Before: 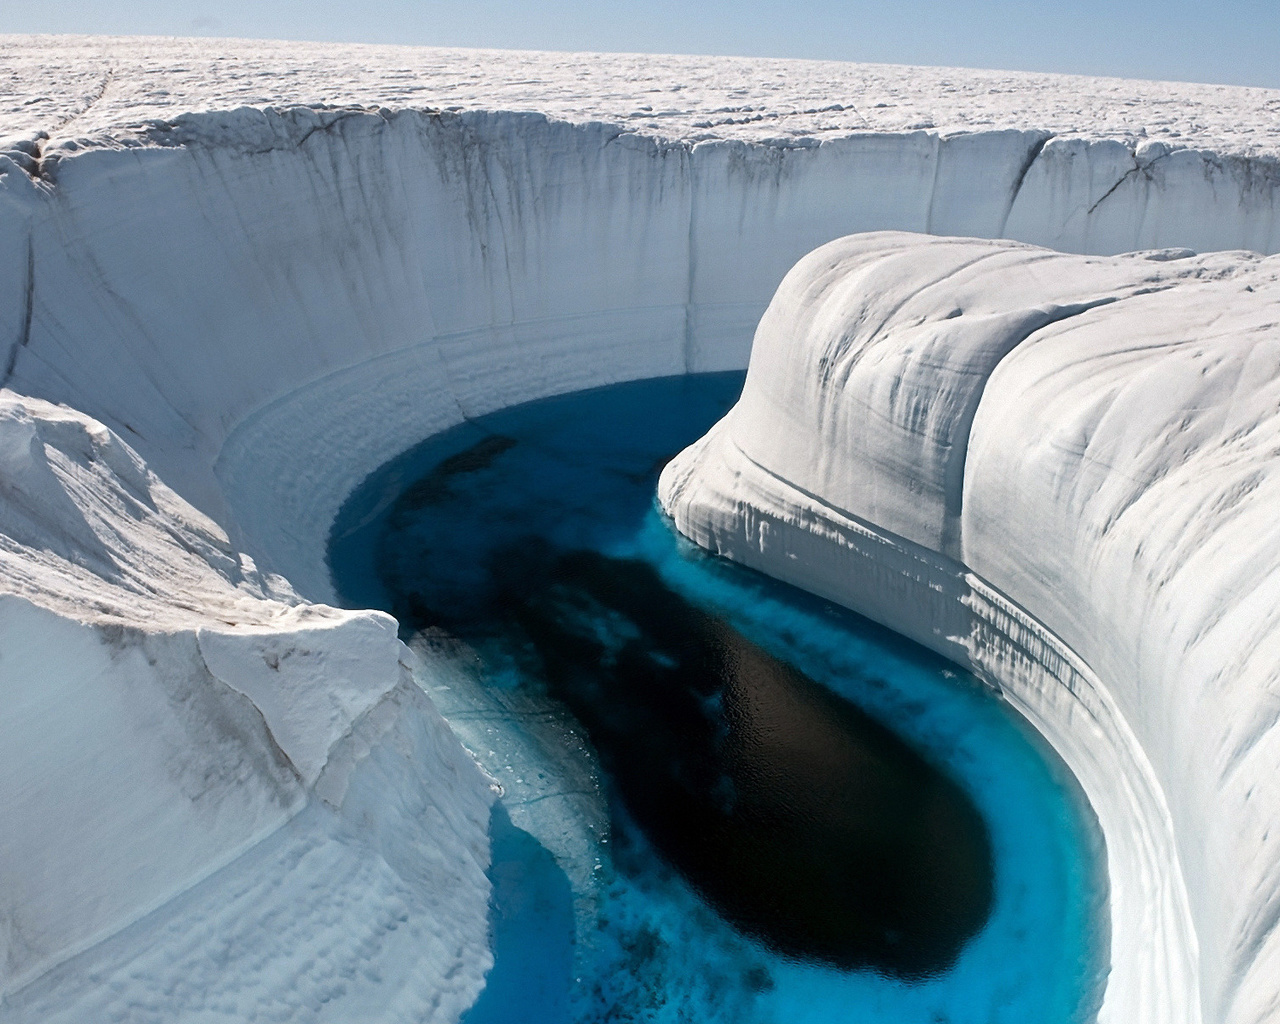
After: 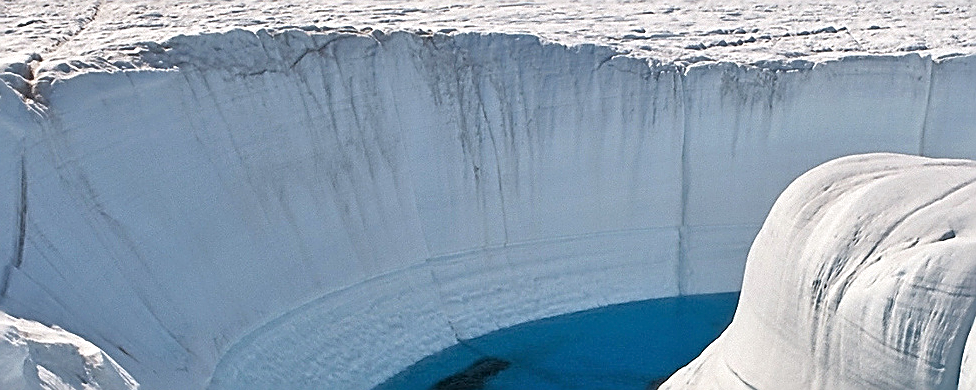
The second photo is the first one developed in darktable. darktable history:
crop: left 0.579%, top 7.627%, right 23.167%, bottom 54.275%
tone equalizer: -7 EV 0.15 EV, -6 EV 0.6 EV, -5 EV 1.15 EV, -4 EV 1.33 EV, -3 EV 1.15 EV, -2 EV 0.6 EV, -1 EV 0.15 EV, mask exposure compensation -0.5 EV
sharpen: amount 1
